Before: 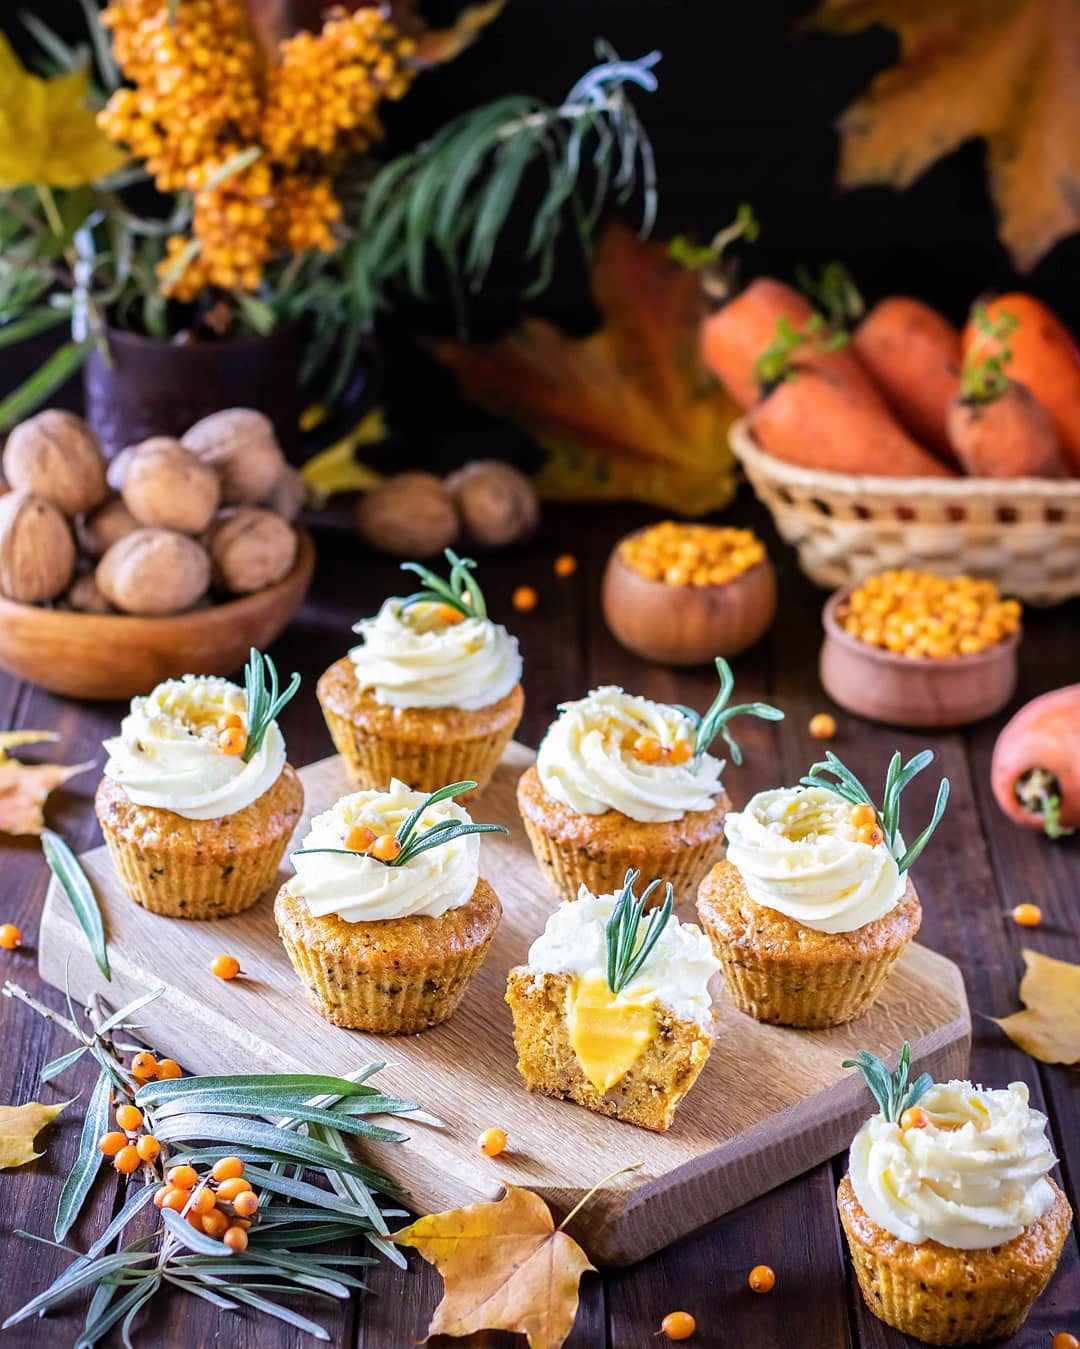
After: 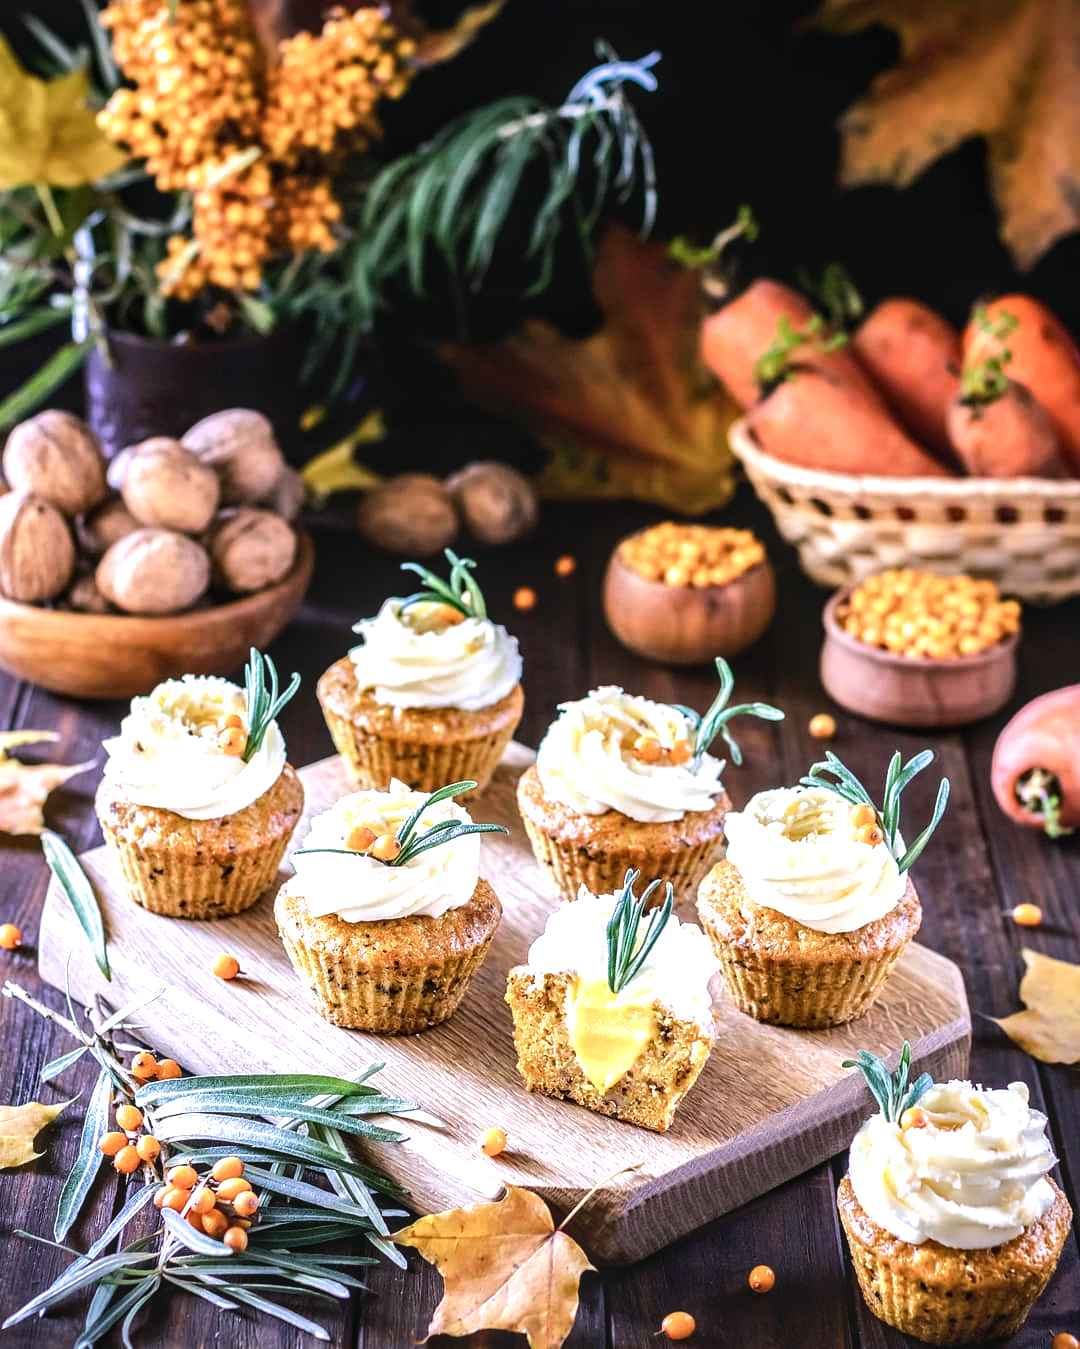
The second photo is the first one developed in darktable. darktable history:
color balance rgb: shadows lift › chroma 2%, shadows lift › hue 135.47°, highlights gain › chroma 2%, highlights gain › hue 291.01°, global offset › luminance 0.5%, perceptual saturation grading › global saturation -10.8%, perceptual saturation grading › highlights -26.83%, perceptual saturation grading › shadows 21.25%, perceptual brilliance grading › highlights 17.77%, perceptual brilliance grading › mid-tones 31.71%, perceptual brilliance grading › shadows -31.01%, global vibrance 24.91%
local contrast: on, module defaults
